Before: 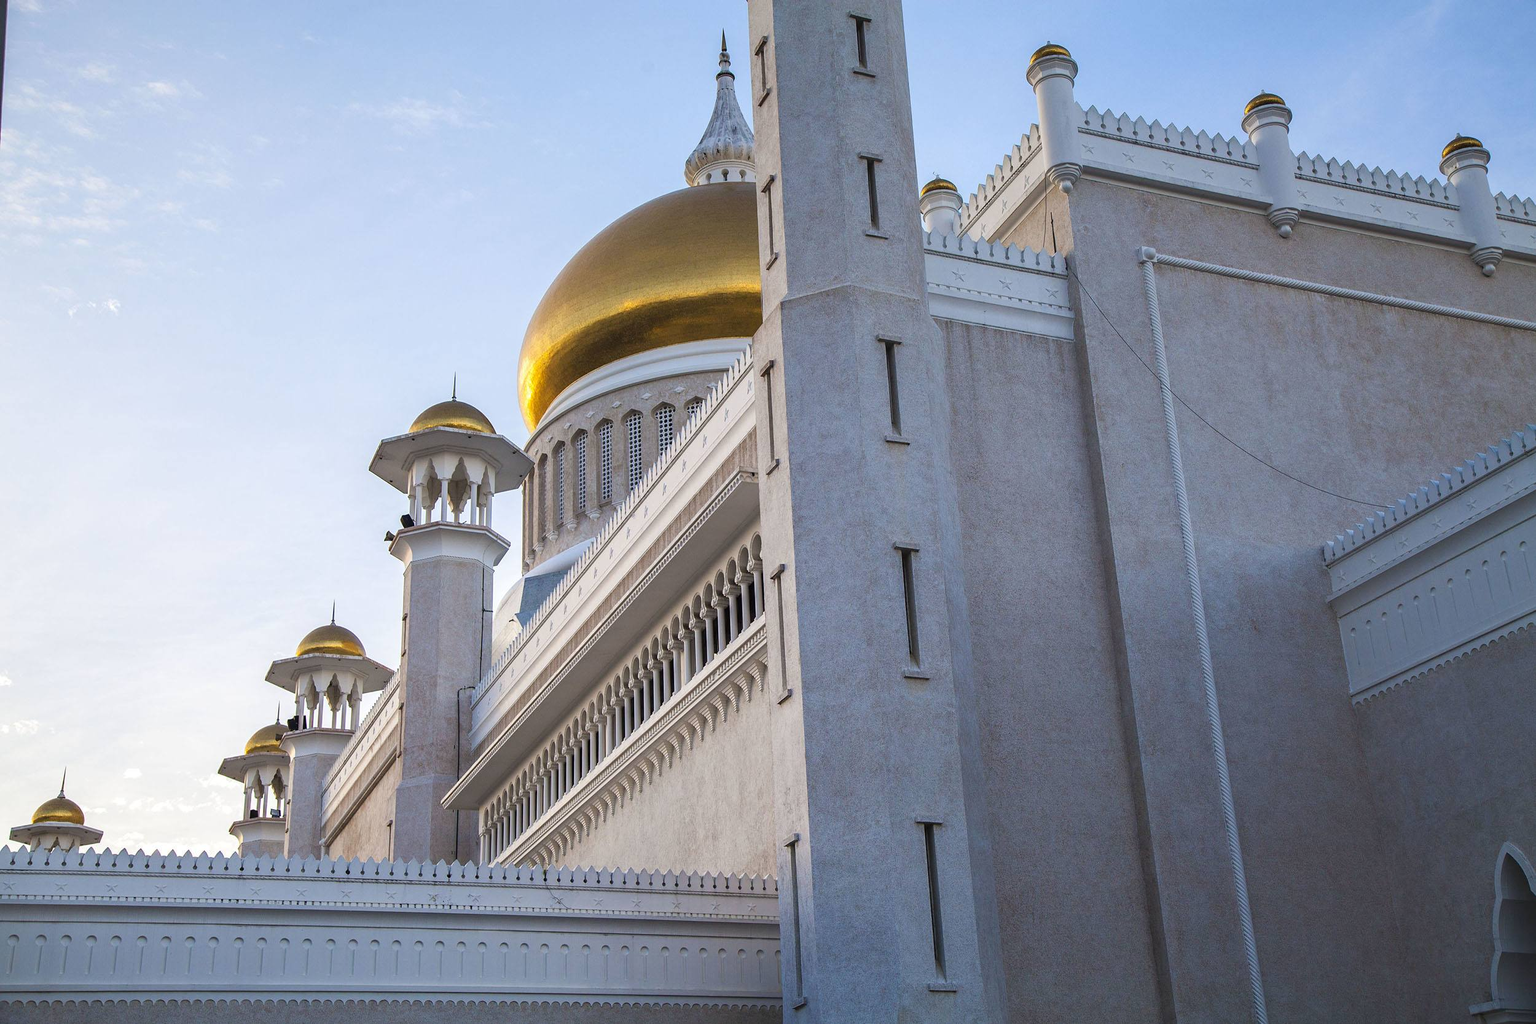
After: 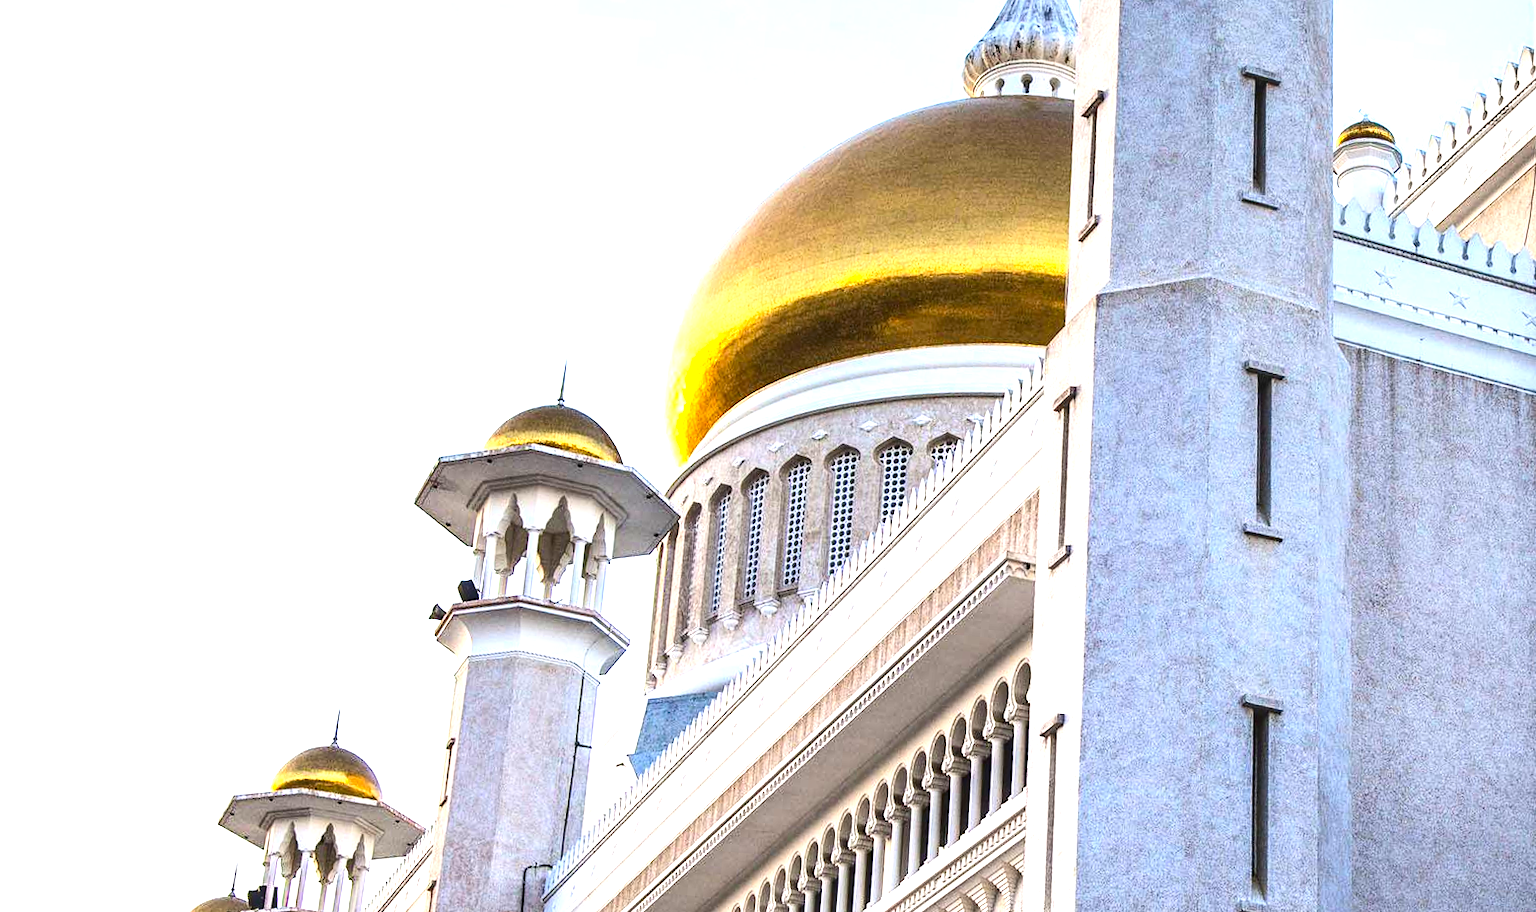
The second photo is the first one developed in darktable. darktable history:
shadows and highlights: shadows 36.14, highlights -27.05, soften with gaussian
local contrast: on, module defaults
crop and rotate: angle -5.19°, left 1.996%, top 6.785%, right 27.464%, bottom 30.327%
contrast brightness saturation: contrast 0.213, brightness -0.103, saturation 0.209
exposure: black level correction 0, exposure 1.389 EV, compensate exposure bias true, compensate highlight preservation false
